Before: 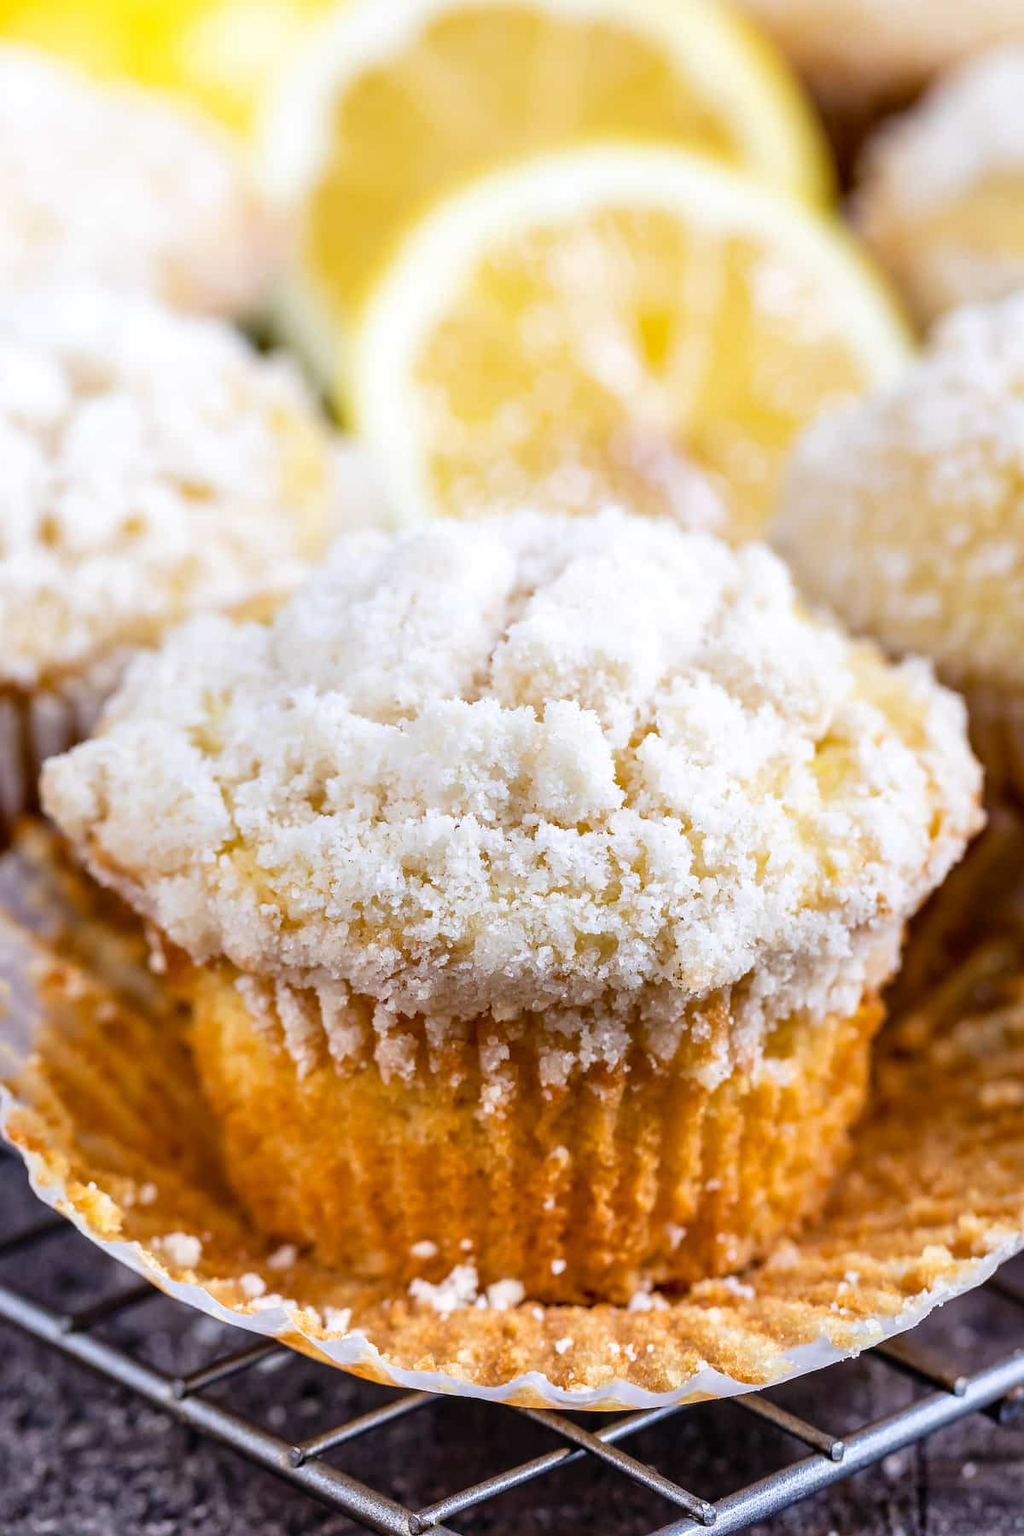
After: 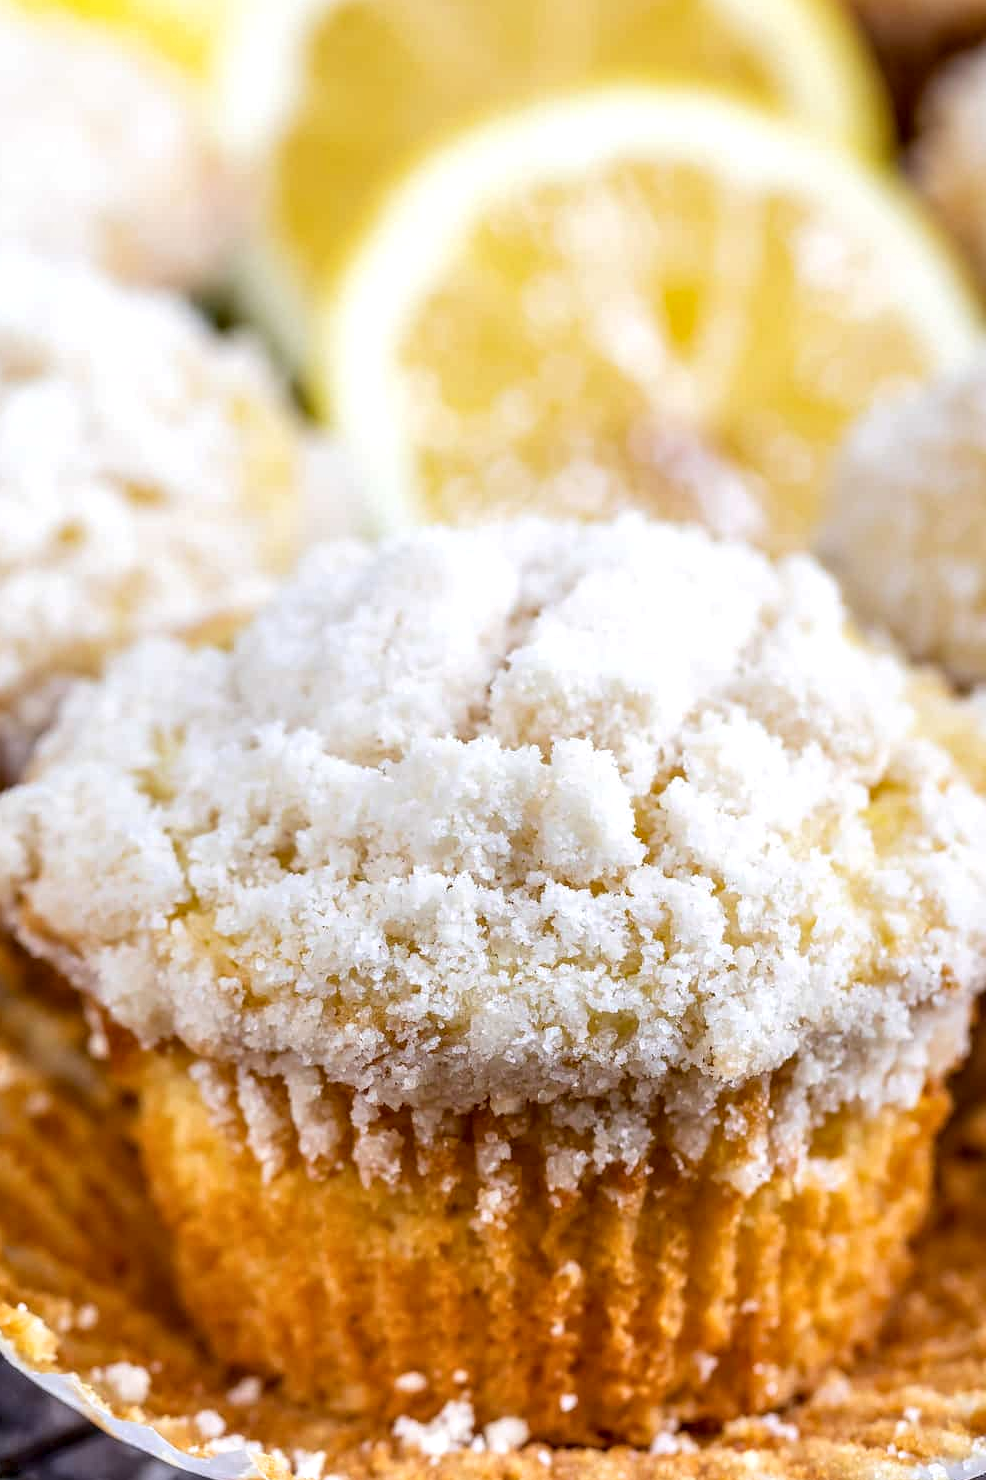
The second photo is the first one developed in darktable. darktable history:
crop and rotate: left 7.196%, top 4.574%, right 10.605%, bottom 13.178%
local contrast: detail 130%
